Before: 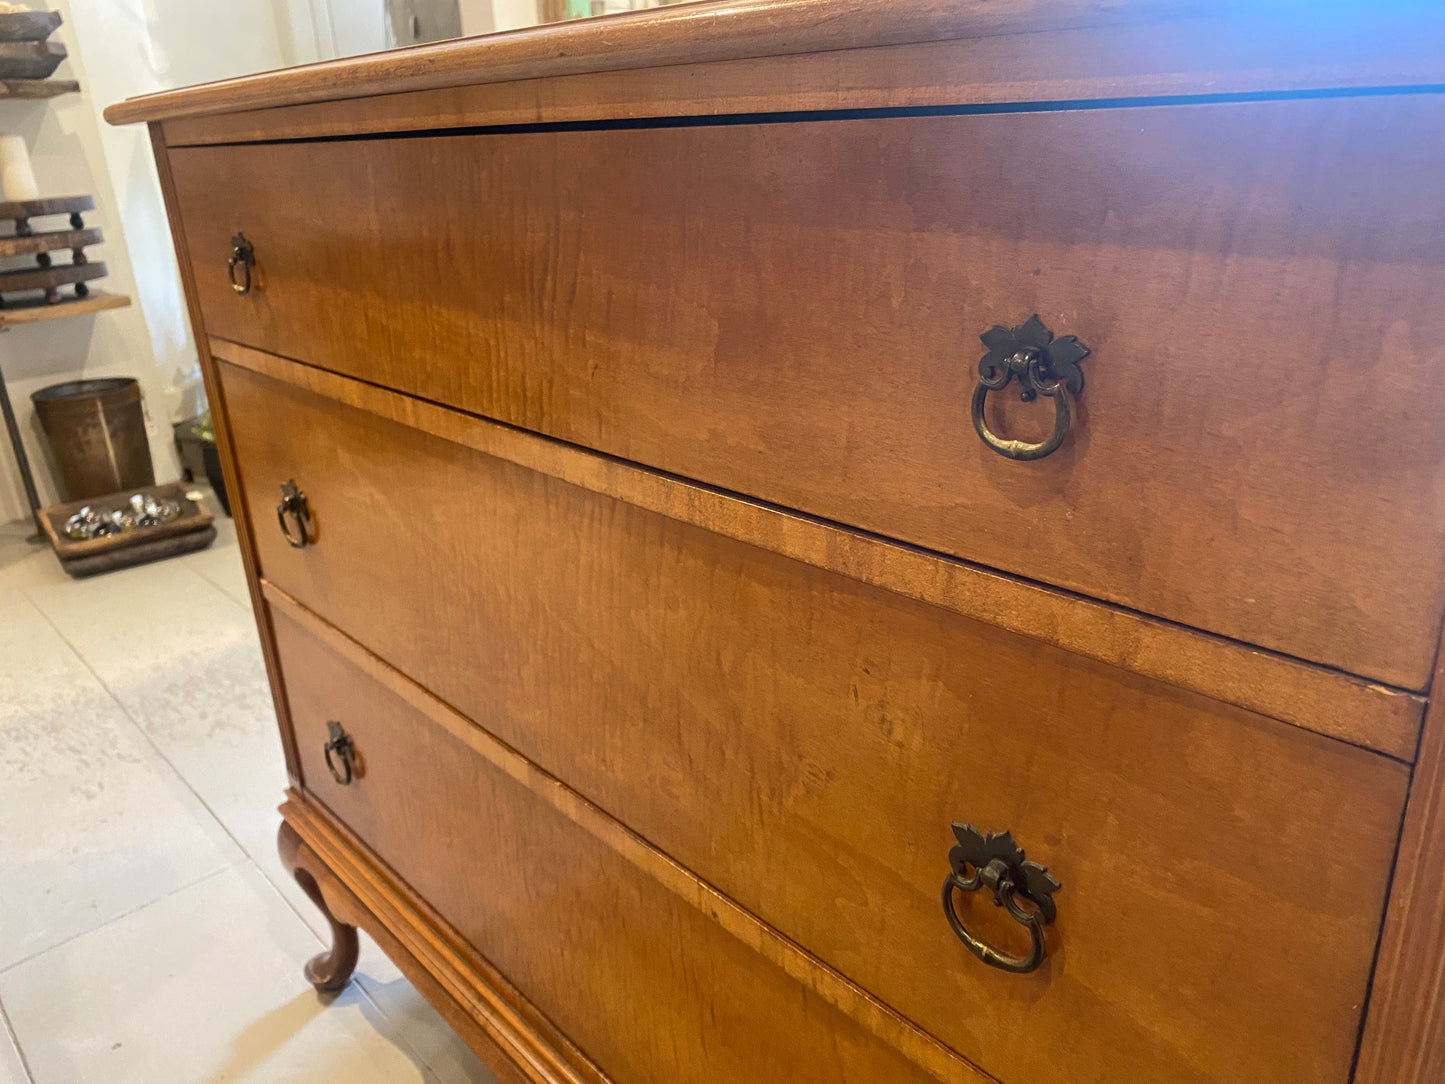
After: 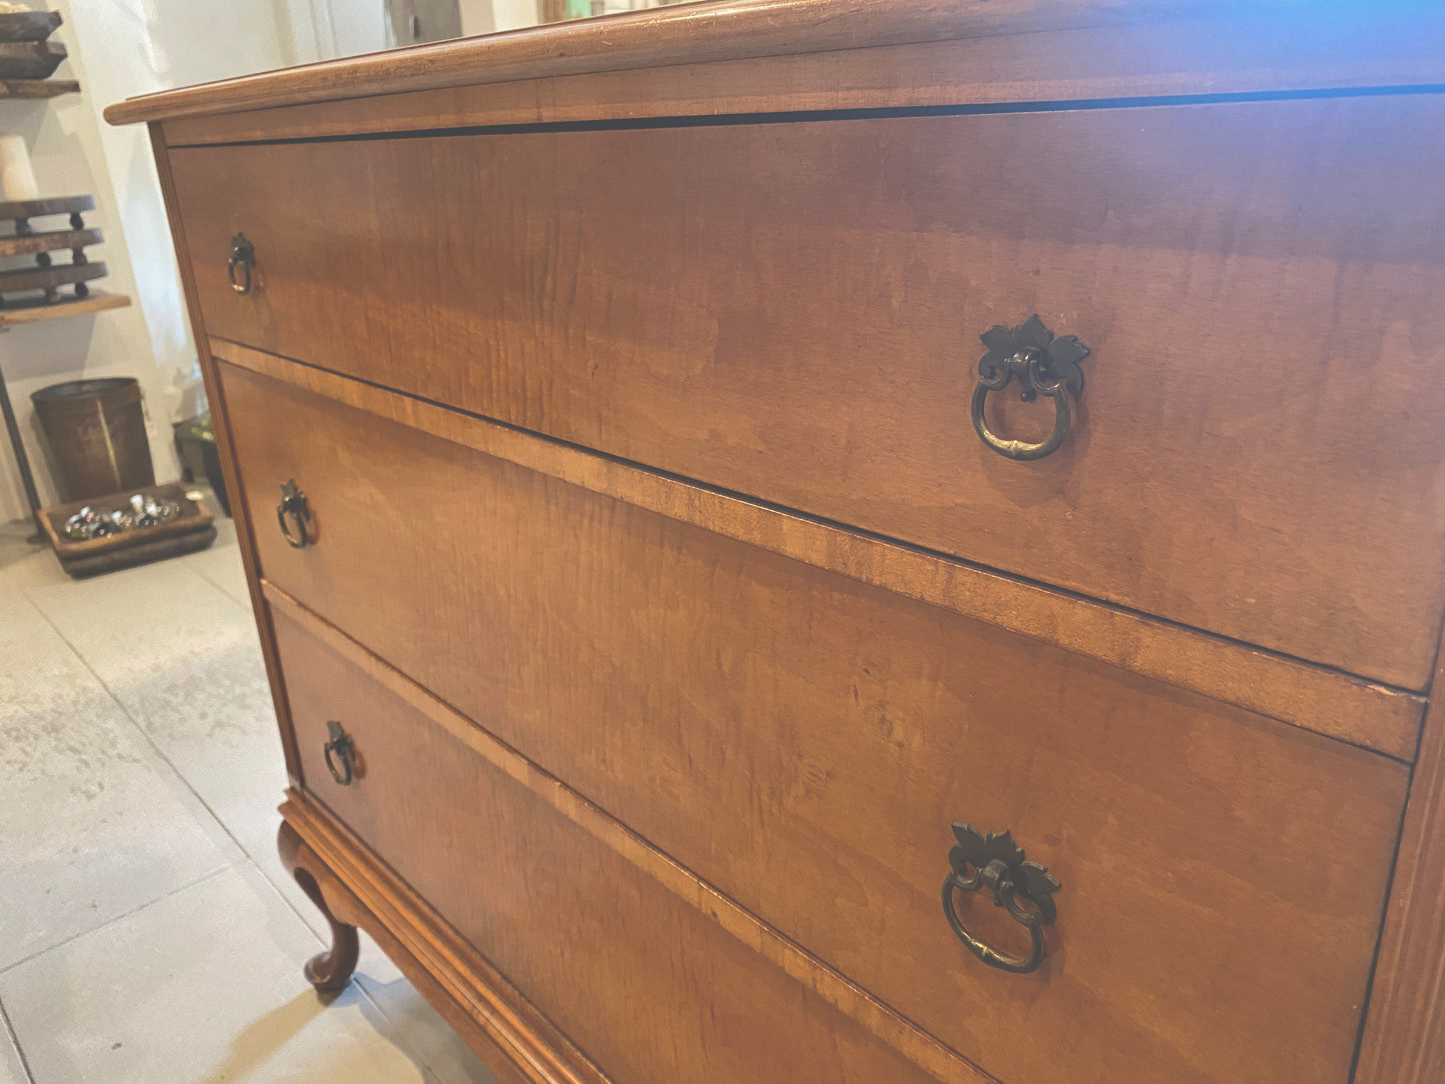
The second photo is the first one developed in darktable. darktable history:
shadows and highlights: shadows 5, soften with gaussian
exposure: black level correction -0.062, exposure -0.05 EV, compensate highlight preservation false
